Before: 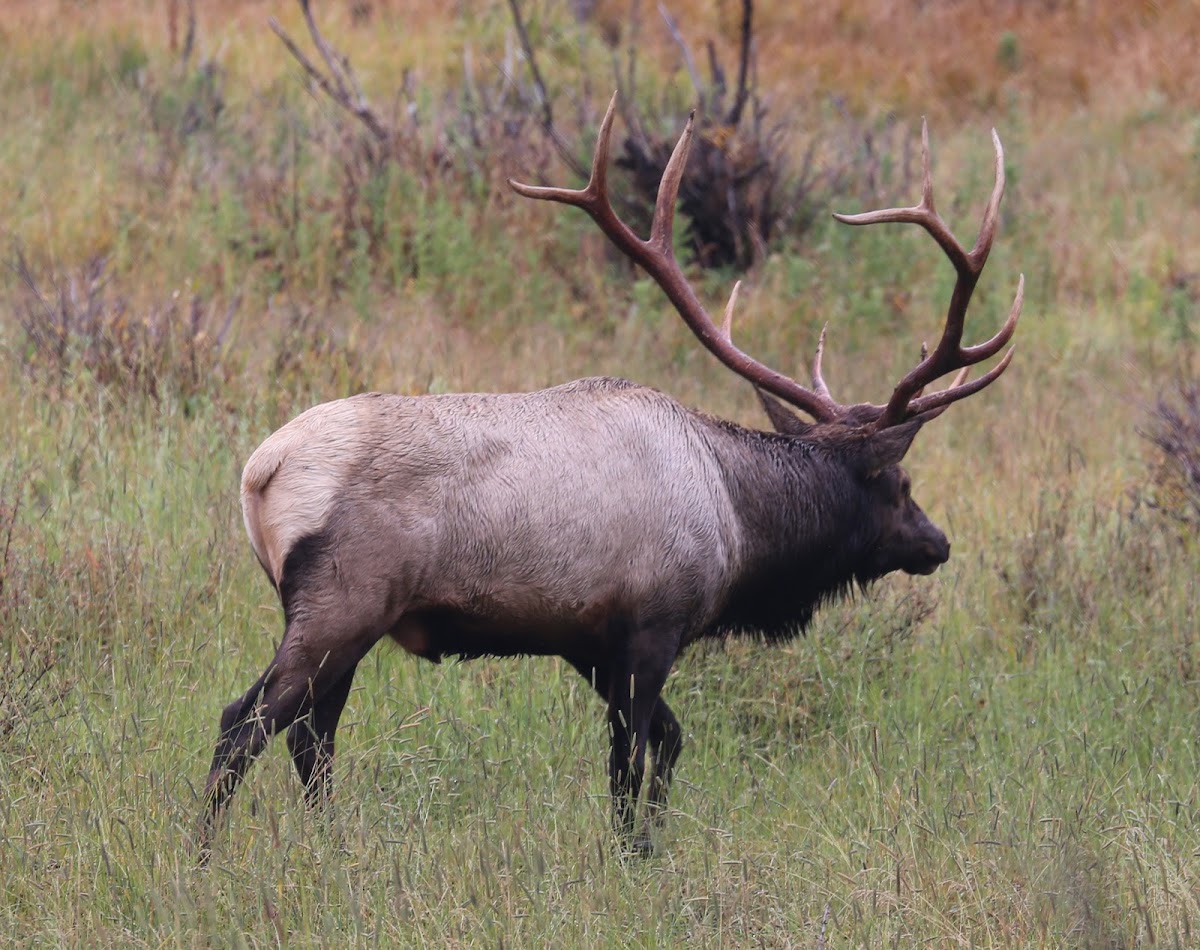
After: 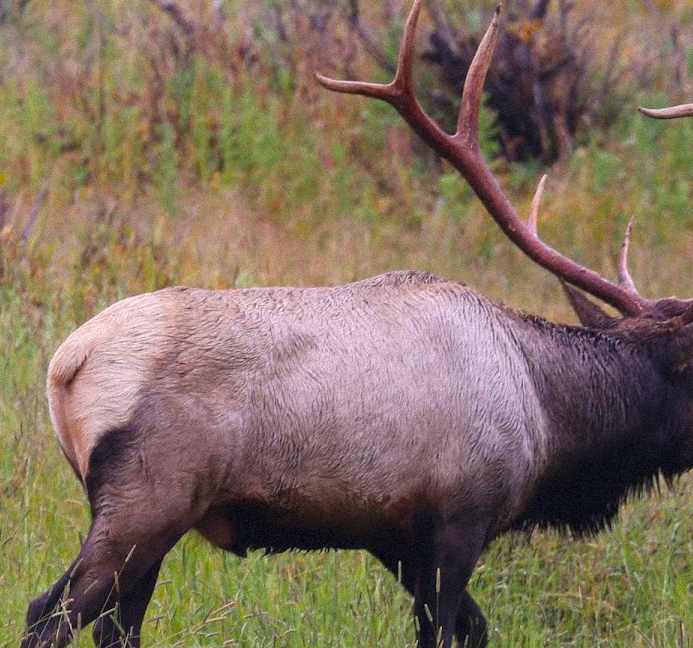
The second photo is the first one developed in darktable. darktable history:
white balance: emerald 1
grain: mid-tones bias 0%
crop: left 16.202%, top 11.208%, right 26.045%, bottom 20.557%
color balance rgb: linear chroma grading › global chroma 15%, perceptual saturation grading › global saturation 30%
